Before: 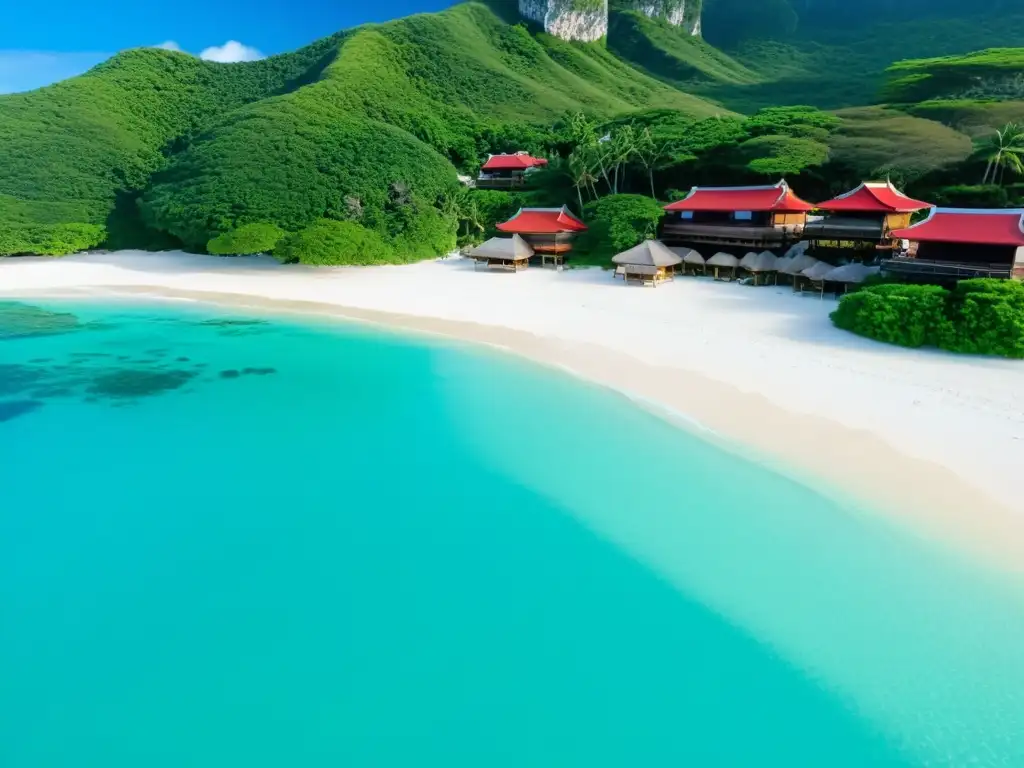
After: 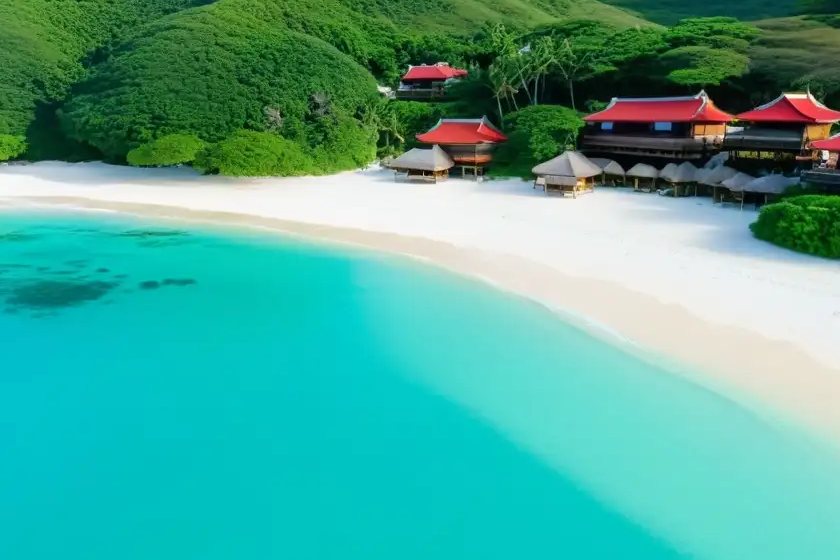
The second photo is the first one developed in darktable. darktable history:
crop: left 7.888%, top 11.624%, right 9.976%, bottom 15.454%
